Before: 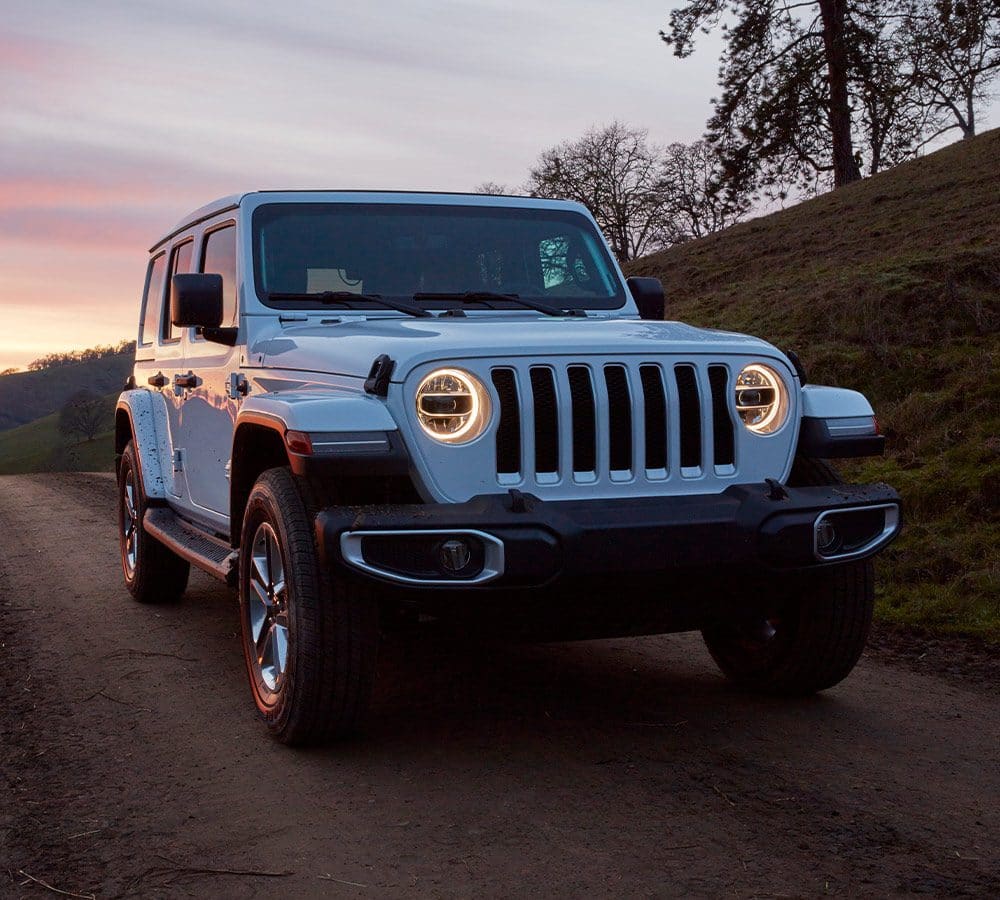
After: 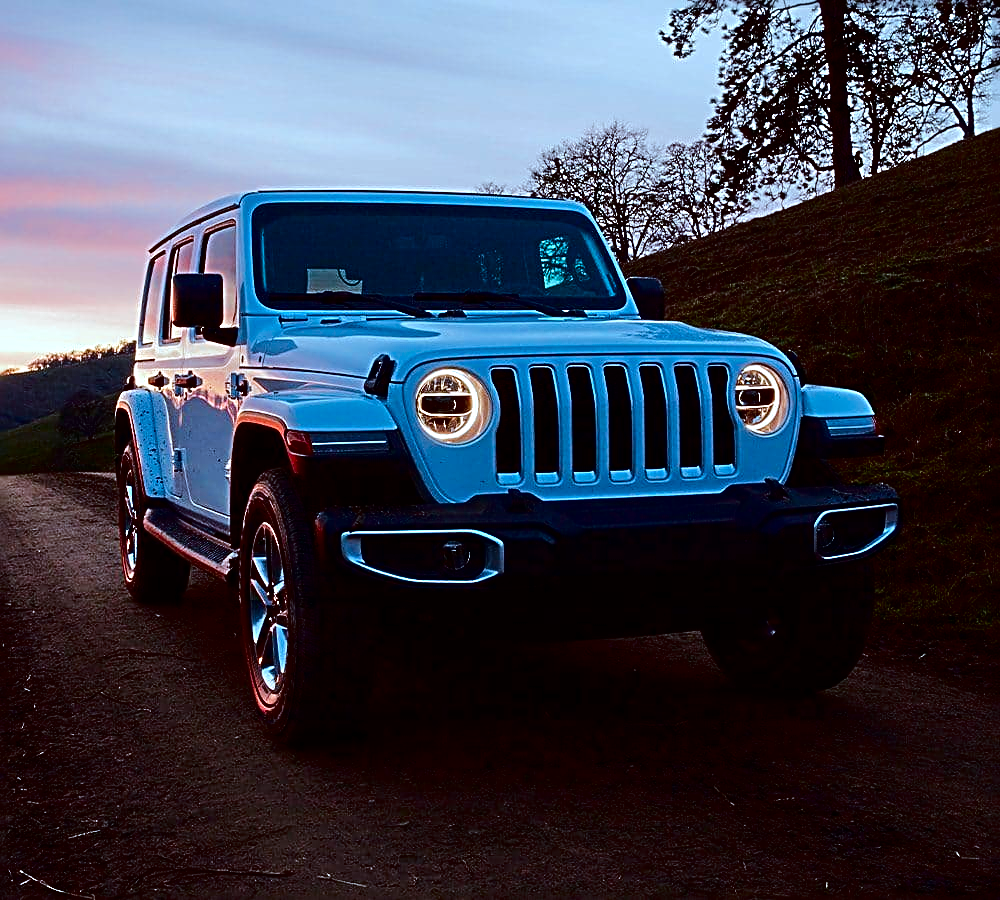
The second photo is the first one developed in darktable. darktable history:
sharpen: radius 2.987, amount 0.755
color correction: highlights a* -9.64, highlights b* -21.08
contrast brightness saturation: contrast 0.089, brightness -0.573, saturation 0.172
tone equalizer: -7 EV 0.148 EV, -6 EV 0.582 EV, -5 EV 1.13 EV, -4 EV 1.33 EV, -3 EV 1.12 EV, -2 EV 0.6 EV, -1 EV 0.157 EV, edges refinement/feathering 500, mask exposure compensation -1.57 EV, preserve details no
